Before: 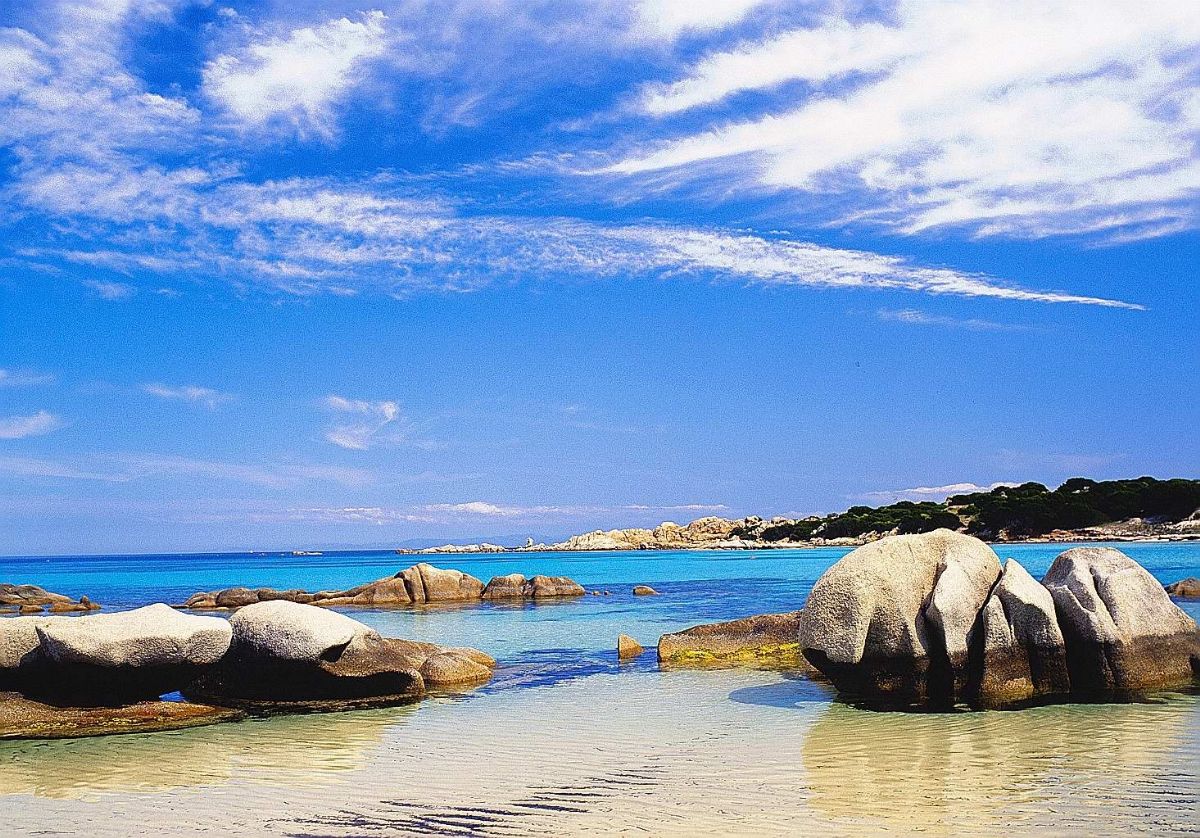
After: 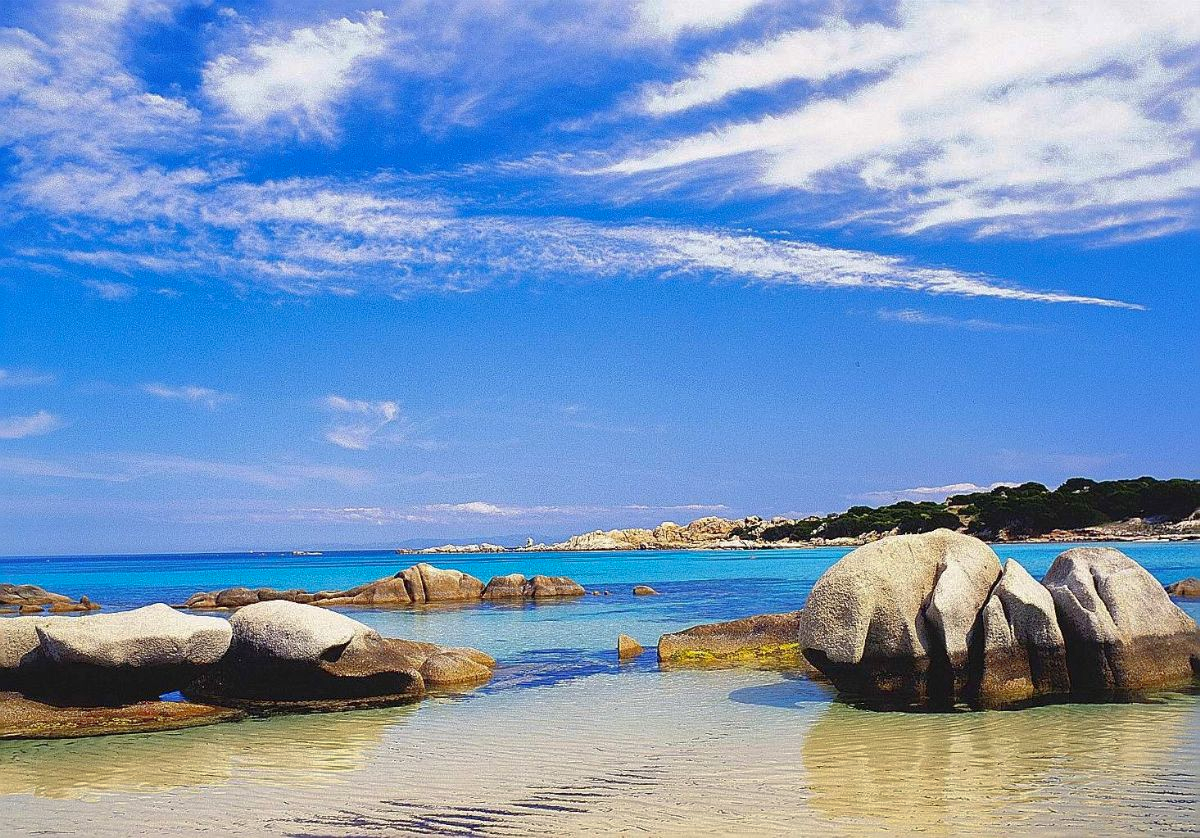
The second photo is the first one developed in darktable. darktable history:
shadows and highlights: on, module defaults
exposure: exposure 0 EV, compensate highlight preservation false
